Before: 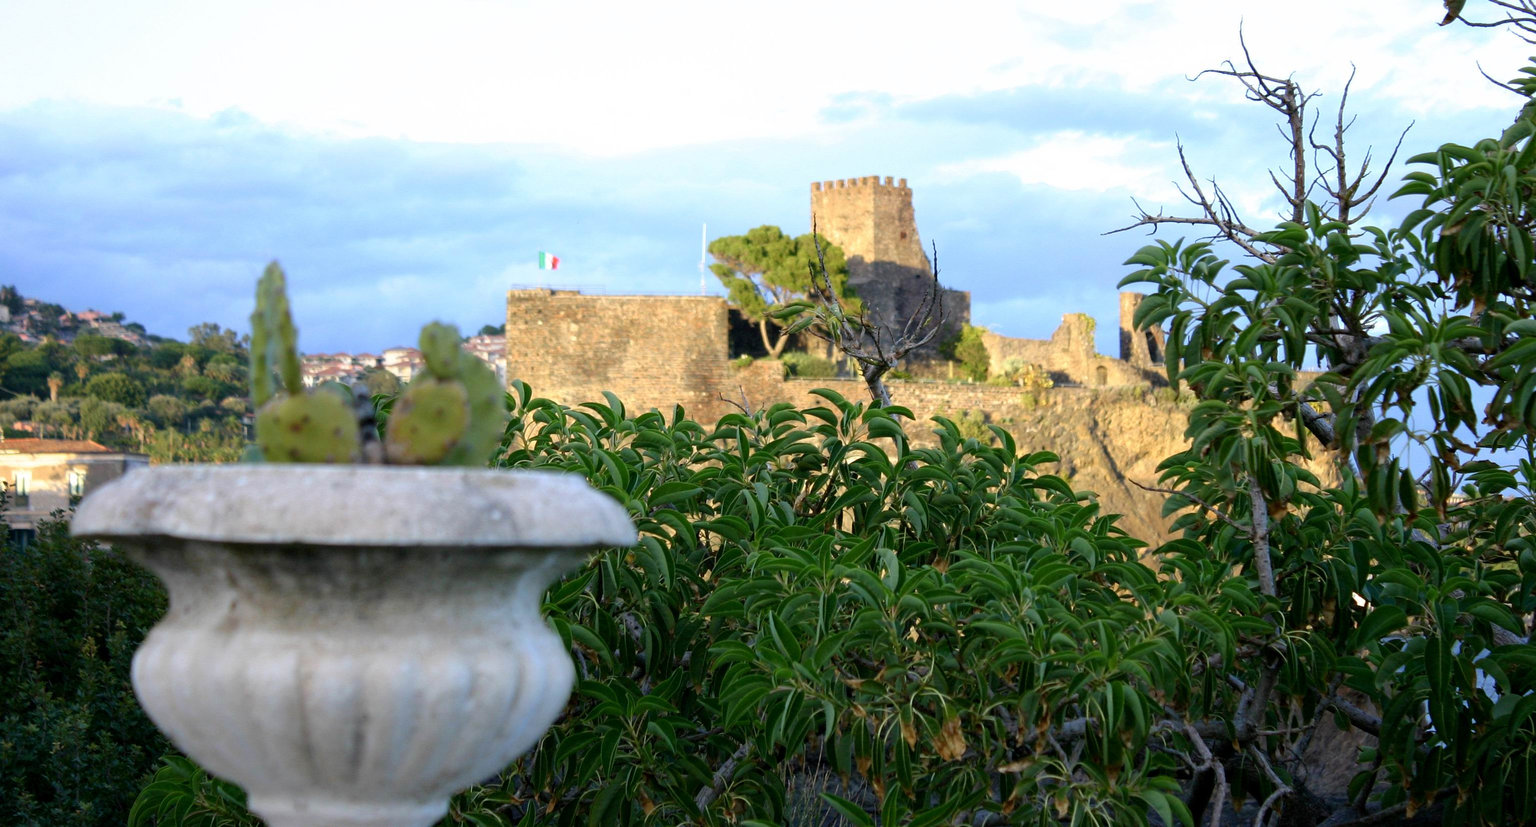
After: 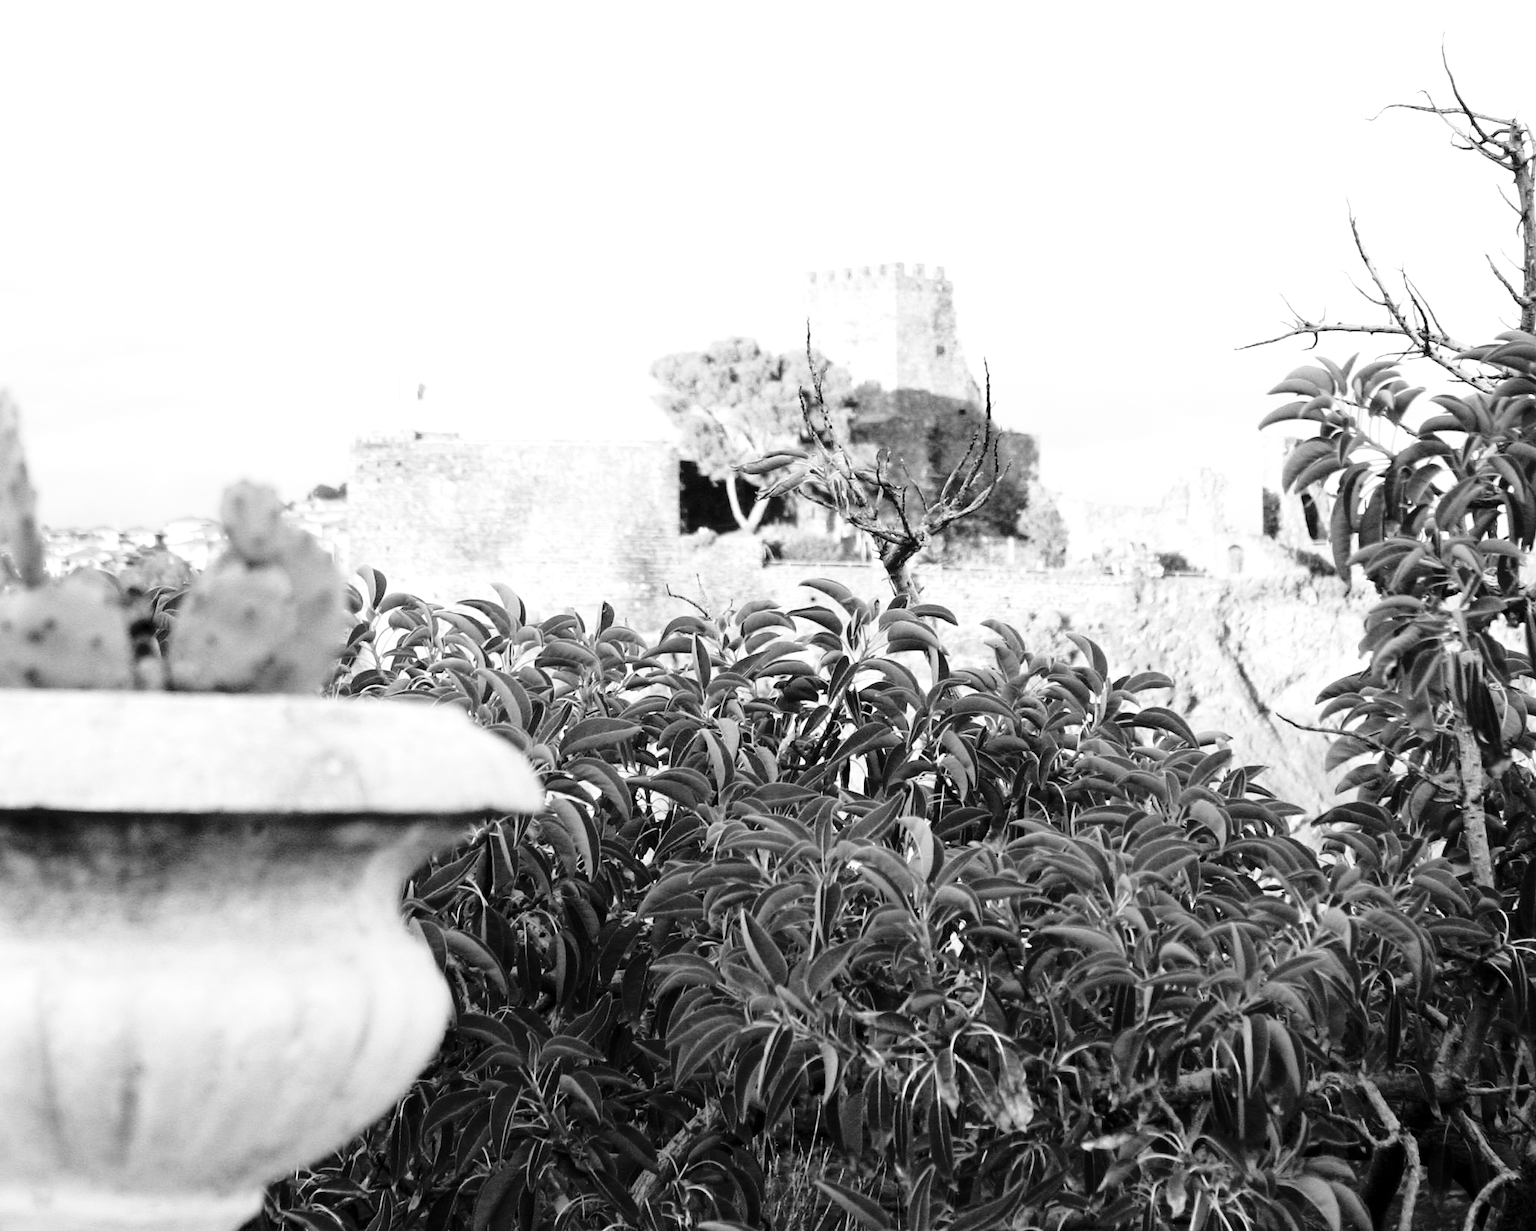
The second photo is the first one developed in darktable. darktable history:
base curve: curves: ch0 [(0, 0) (0.04, 0.03) (0.133, 0.232) (0.448, 0.748) (0.843, 0.968) (1, 1)], preserve colors none
color zones: curves: ch1 [(0, -0.394) (0.143, -0.394) (0.286, -0.394) (0.429, -0.392) (0.571, -0.391) (0.714, -0.391) (0.857, -0.391) (1, -0.394)]
exposure: exposure 0.669 EV, compensate highlight preservation false
crop and rotate: left 17.75%, right 15.101%
